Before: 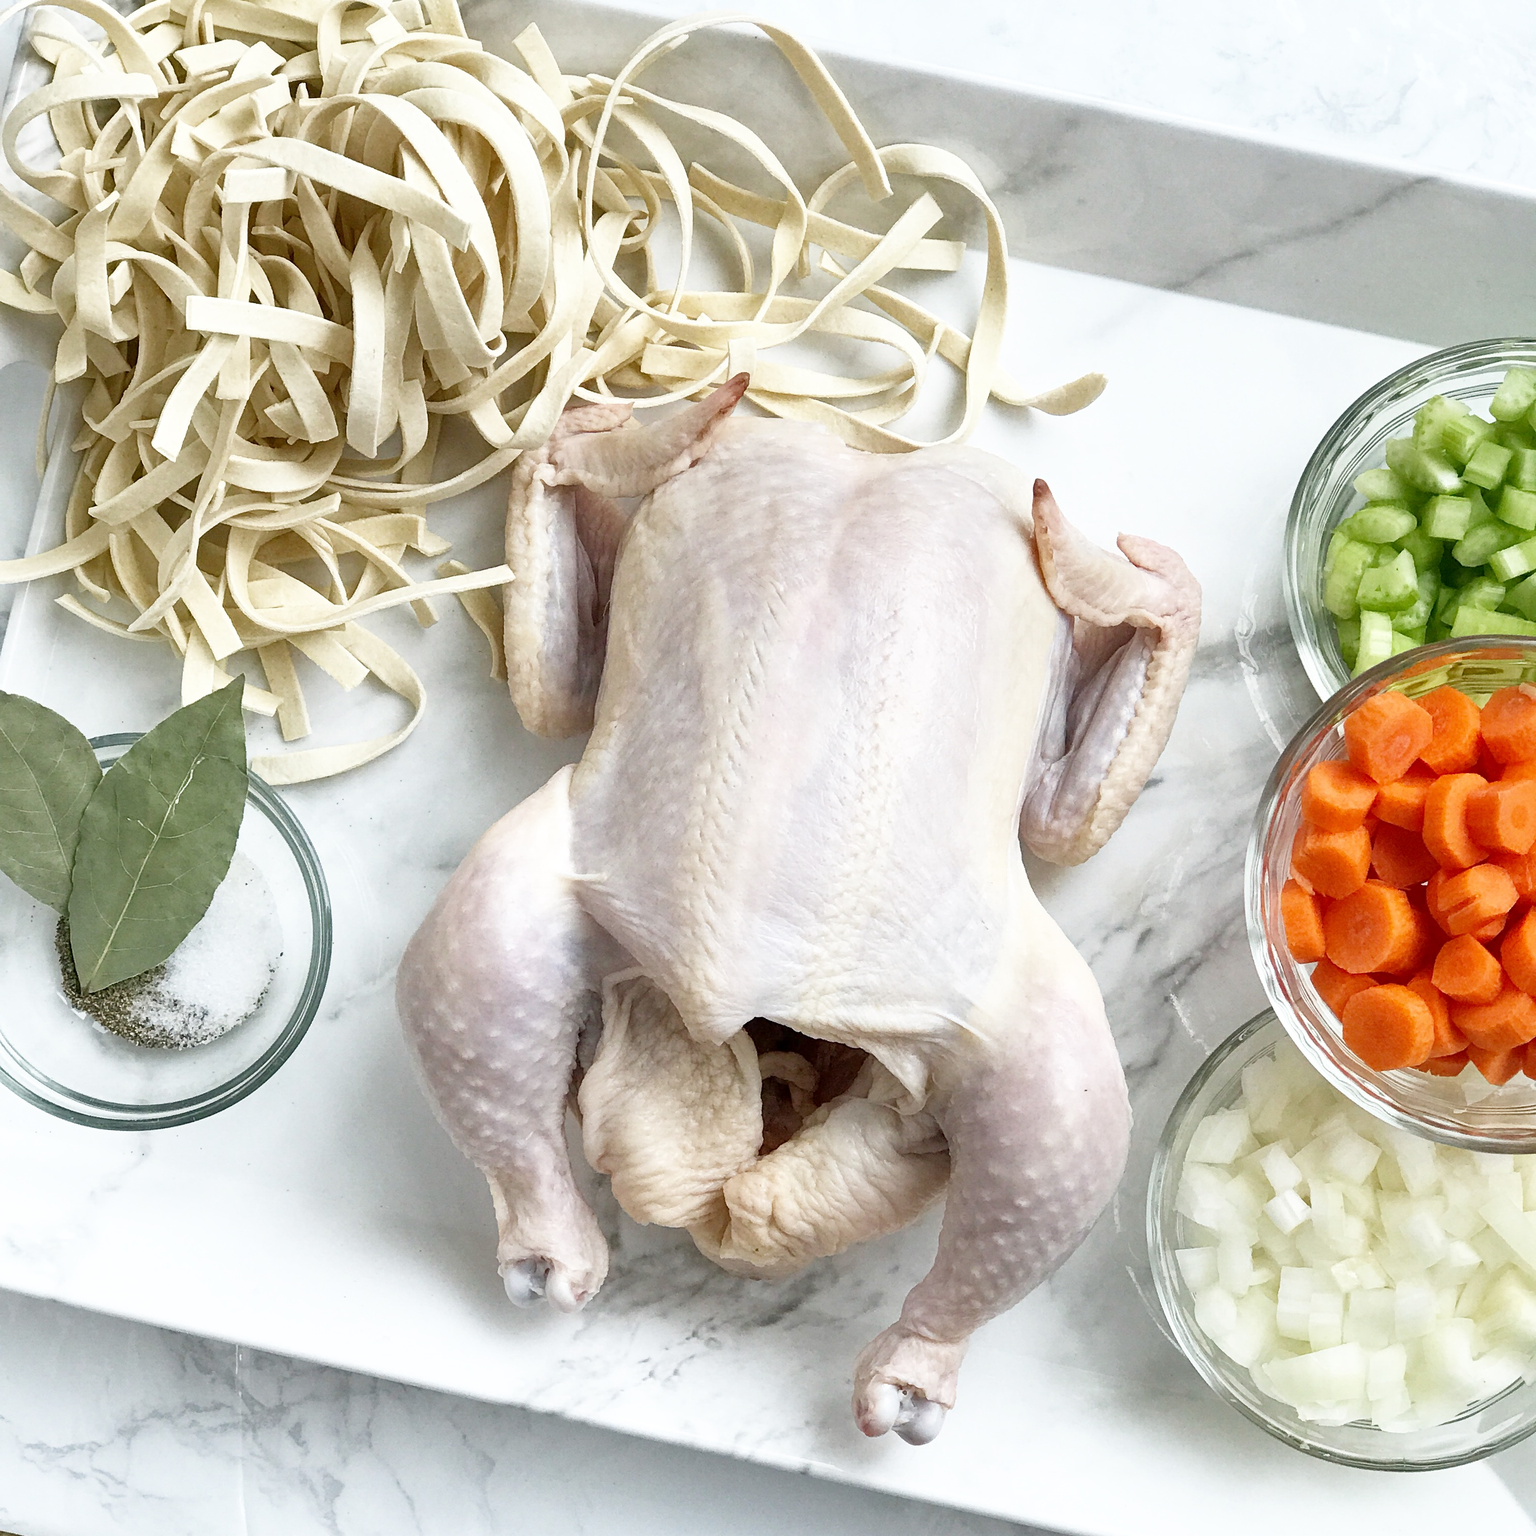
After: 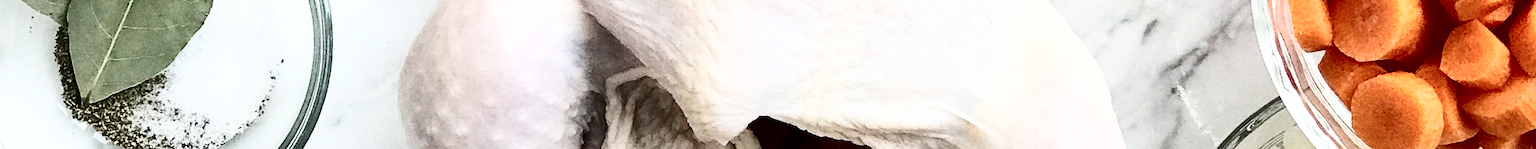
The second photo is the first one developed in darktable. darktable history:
grain: coarseness 0.09 ISO
crop and rotate: top 59.084%, bottom 30.916%
rotate and perspective: rotation -1°, crop left 0.011, crop right 0.989, crop top 0.025, crop bottom 0.975
contrast brightness saturation: contrast 0.5, saturation -0.1
